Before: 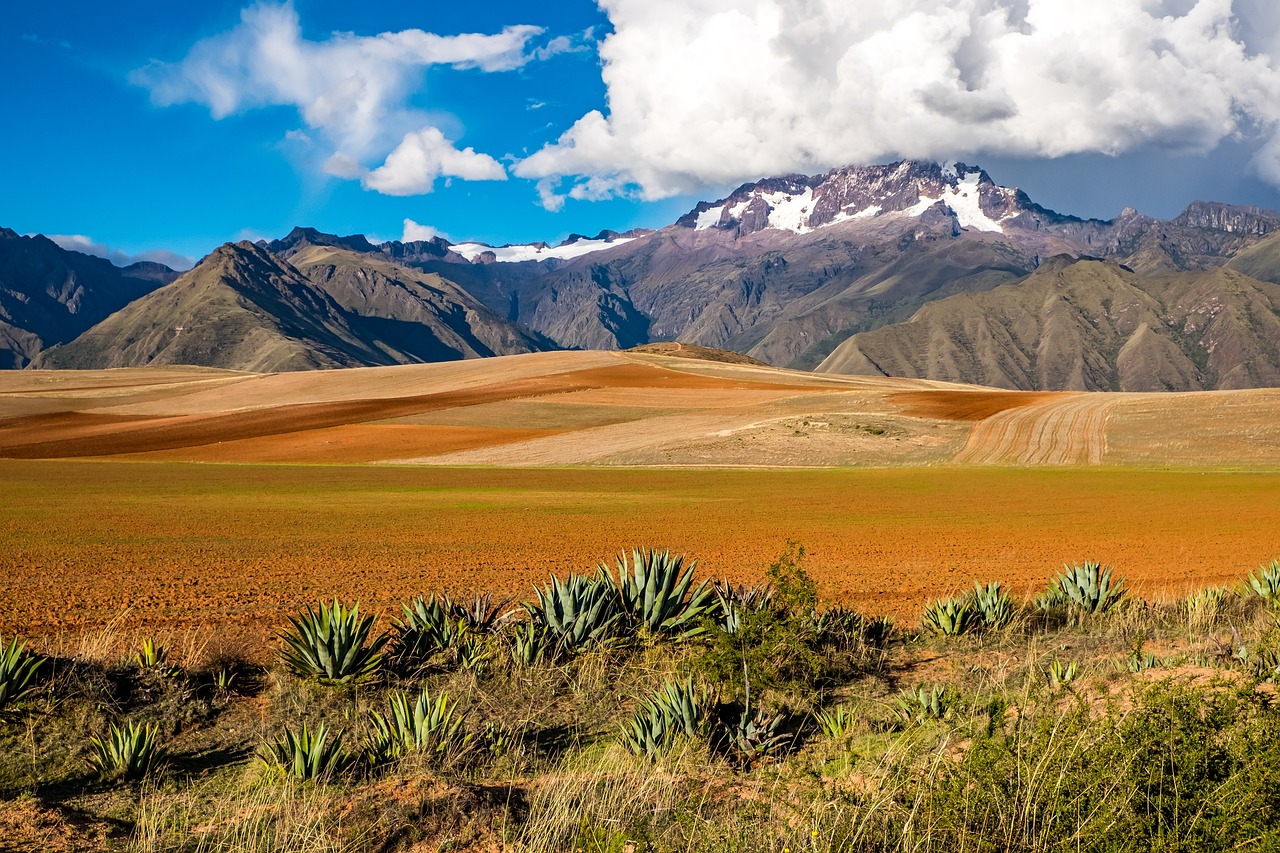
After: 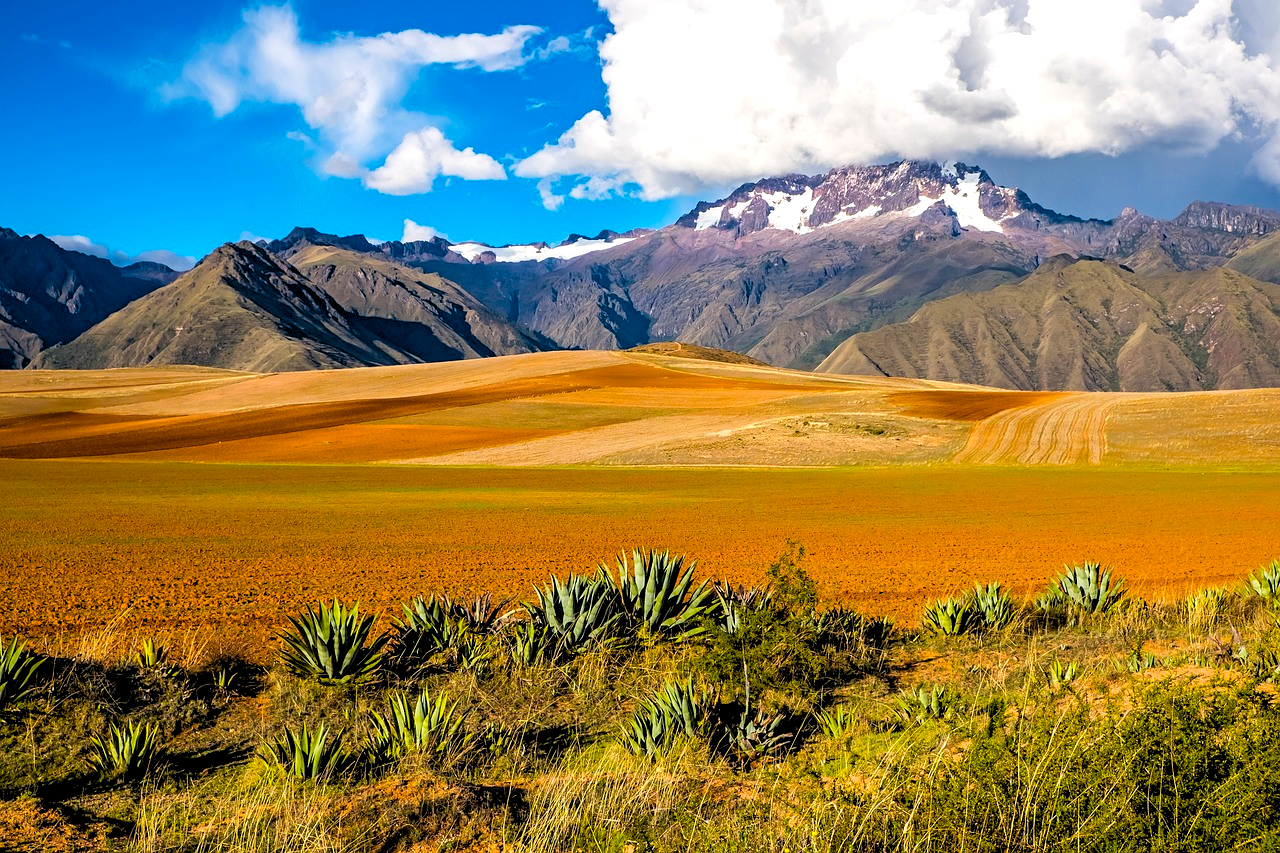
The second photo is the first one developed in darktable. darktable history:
rgb levels: levels [[0.01, 0.419, 0.839], [0, 0.5, 1], [0, 0.5, 1]]
color balance rgb: perceptual saturation grading › global saturation 34.05%, global vibrance 5.56%
